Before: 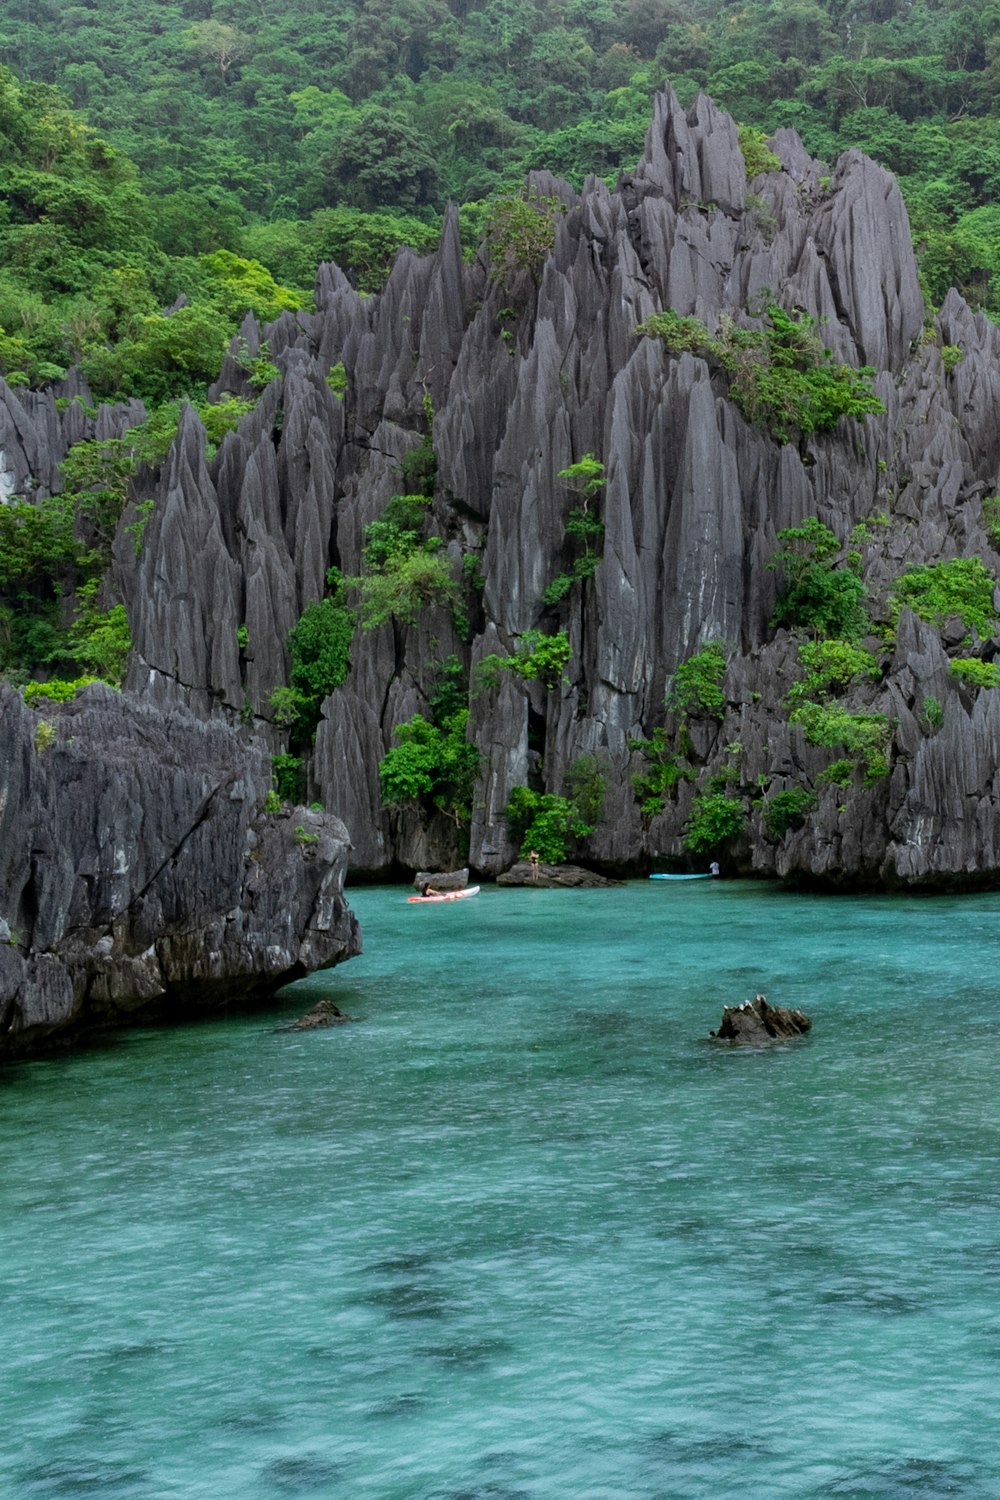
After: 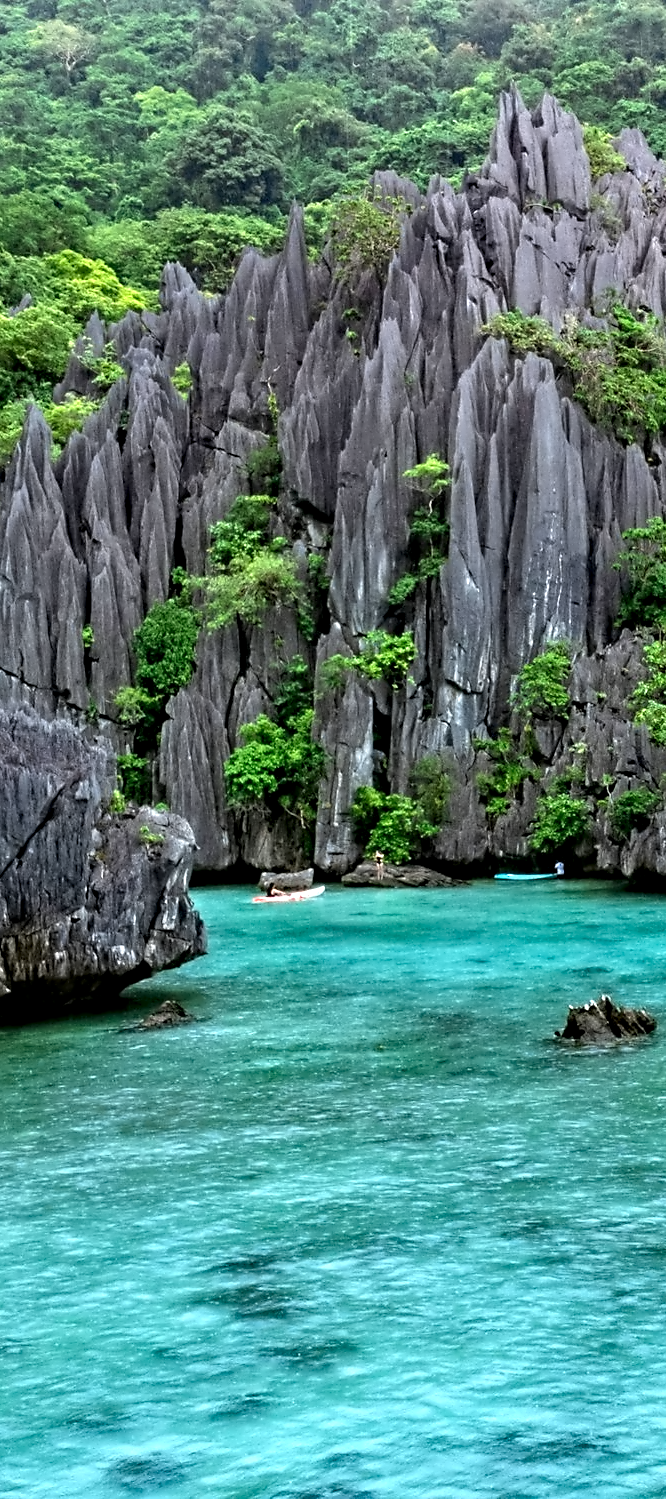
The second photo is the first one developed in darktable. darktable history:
crop and rotate: left 15.546%, right 17.787%
color zones: curves: ch1 [(0.25, 0.5) (0.747, 0.71)]
contrast equalizer: octaves 7, y [[0.5, 0.542, 0.583, 0.625, 0.667, 0.708], [0.5 ×6], [0.5 ×6], [0, 0.033, 0.067, 0.1, 0.133, 0.167], [0, 0.05, 0.1, 0.15, 0.2, 0.25]]
exposure: exposure 0.74 EV, compensate highlight preservation false
